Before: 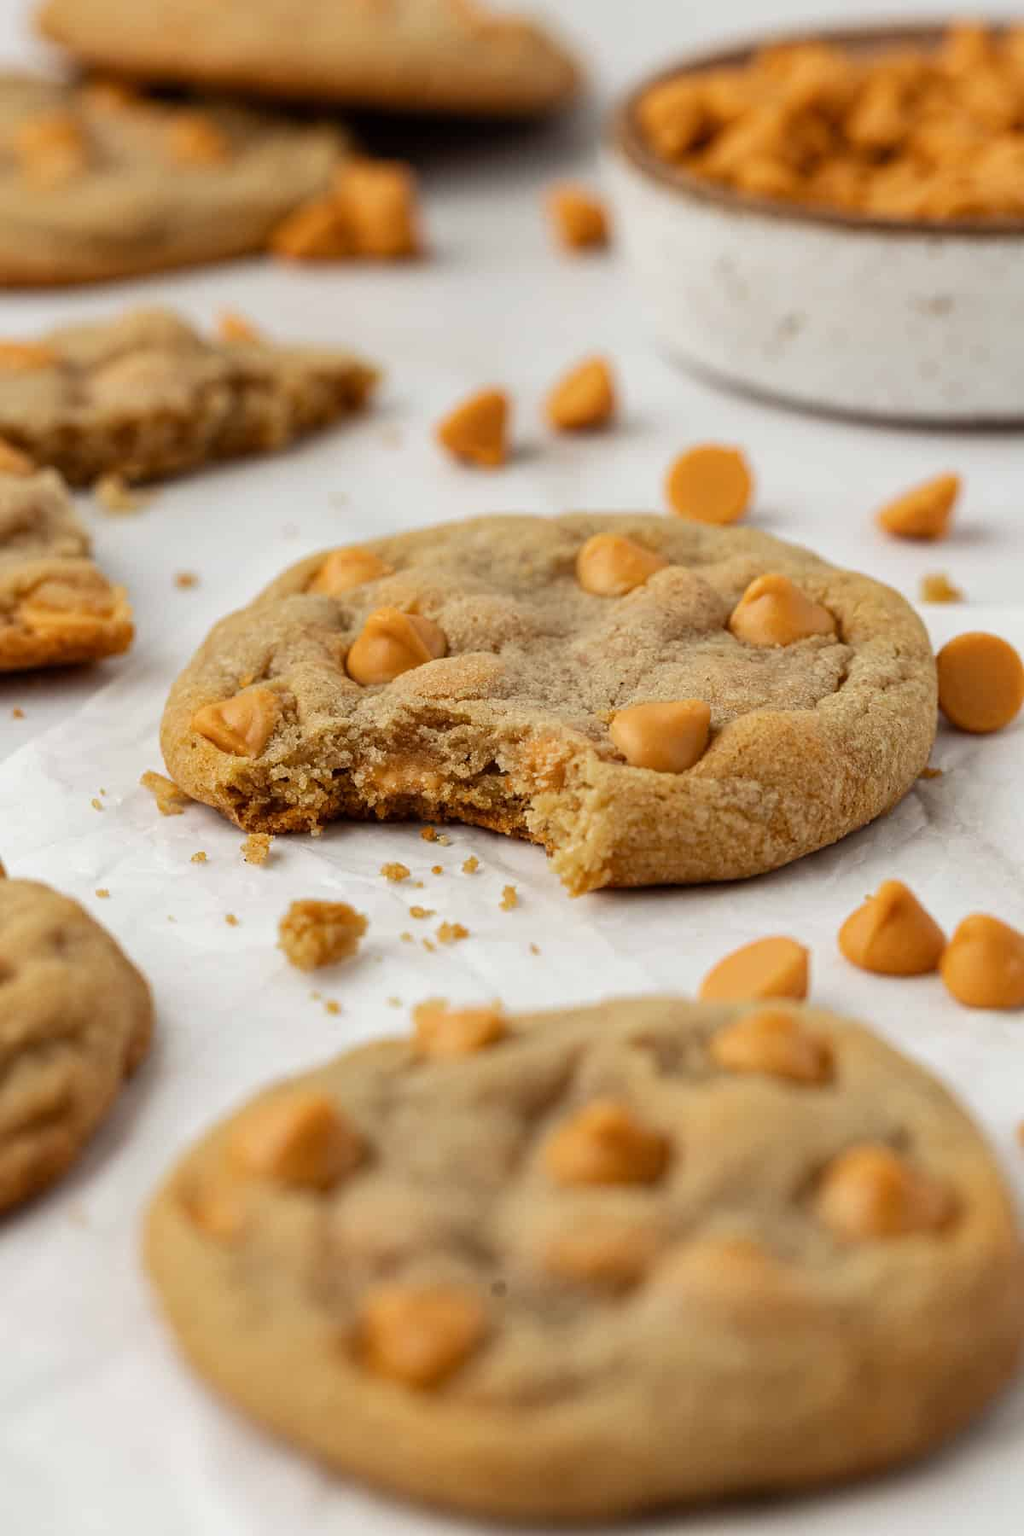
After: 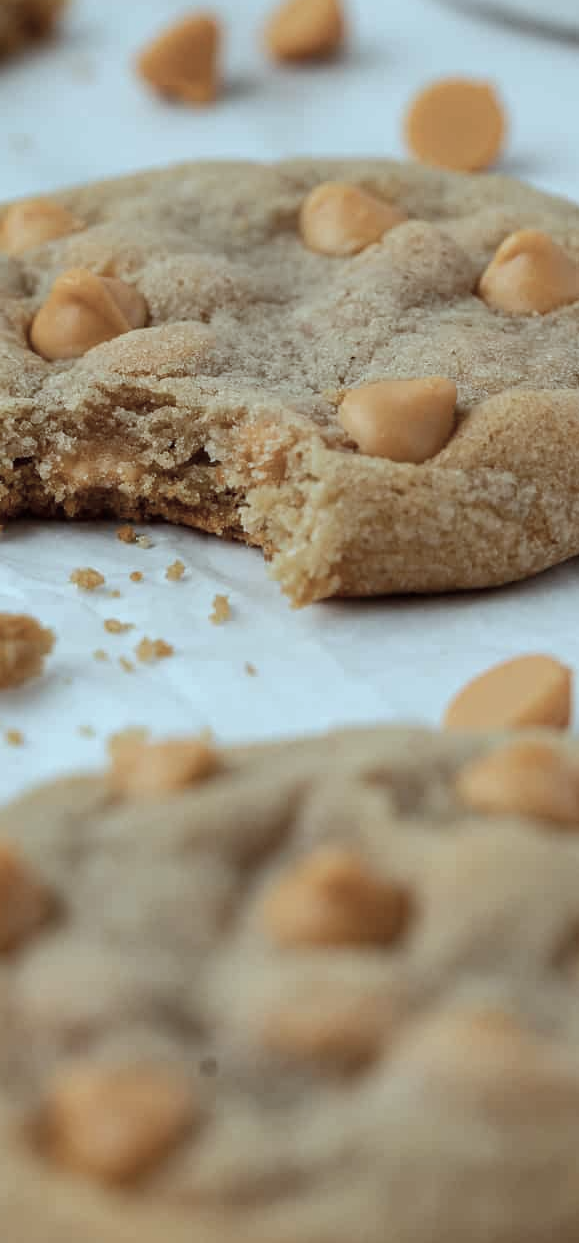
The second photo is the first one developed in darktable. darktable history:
crop: left 31.395%, top 24.665%, right 20.286%, bottom 6.267%
exposure: exposure -0.157 EV, compensate highlight preservation false
tone equalizer: edges refinement/feathering 500, mask exposure compensation -1.57 EV, preserve details no
color correction: highlights a* -12.47, highlights b* -17.99, saturation 0.702
